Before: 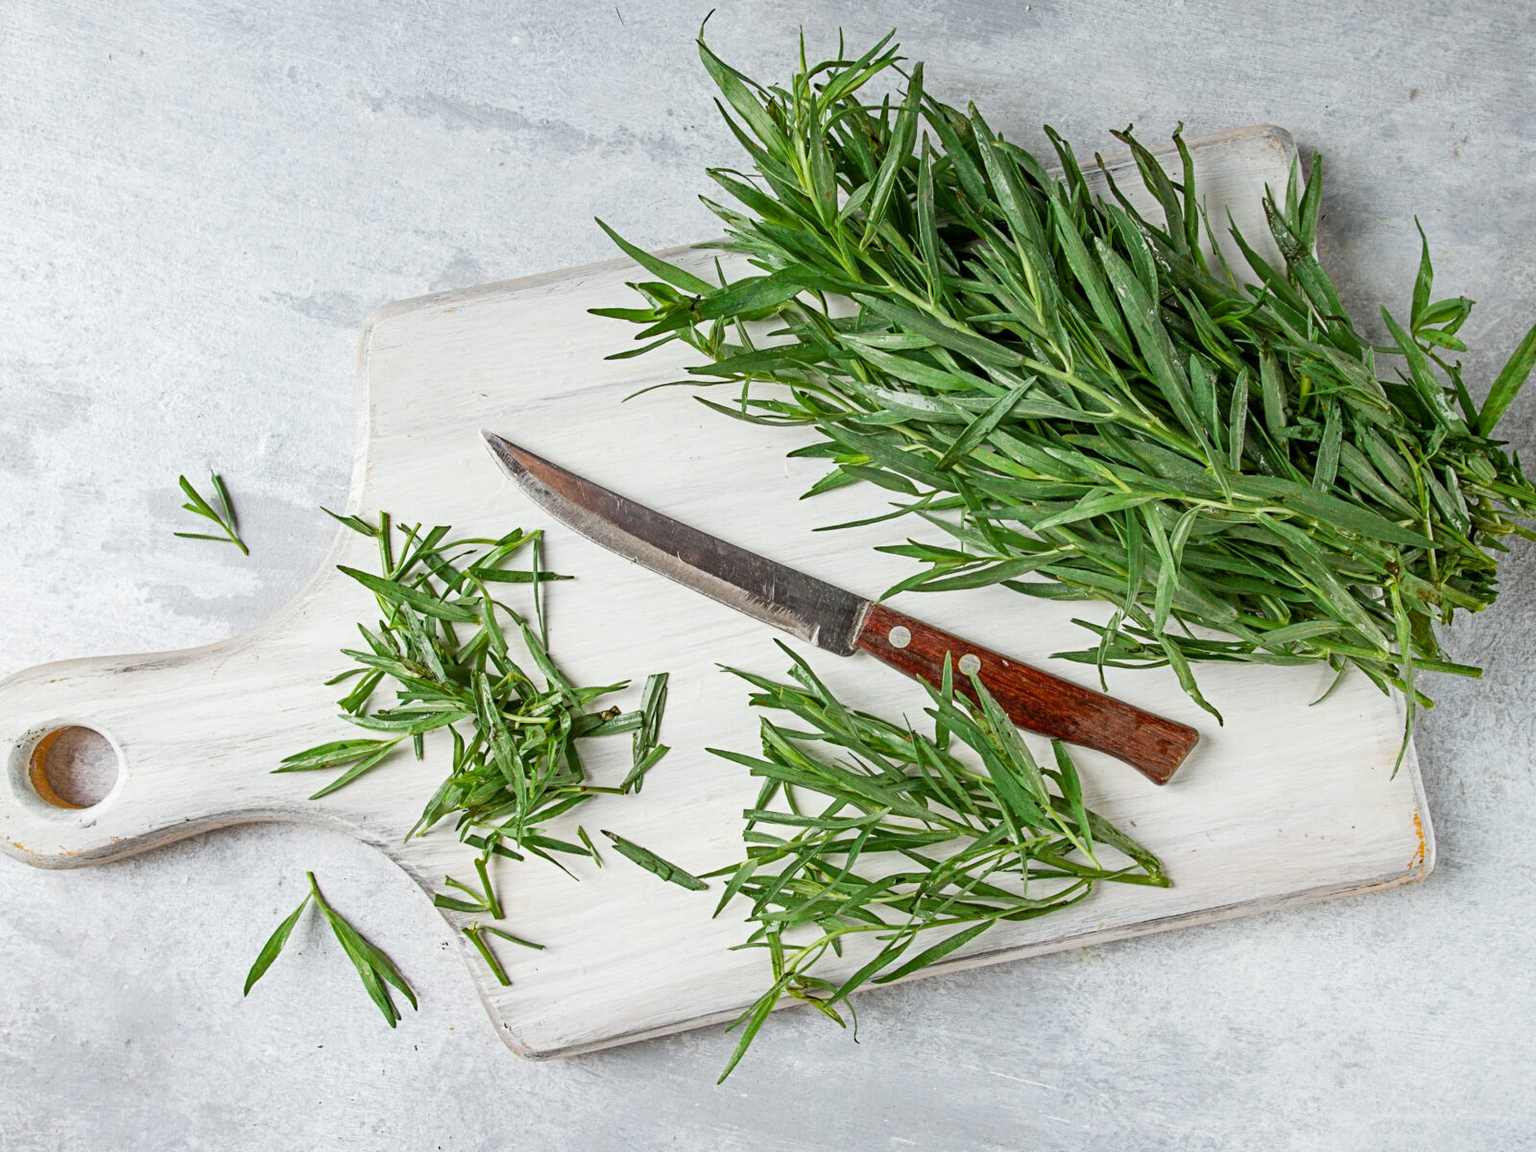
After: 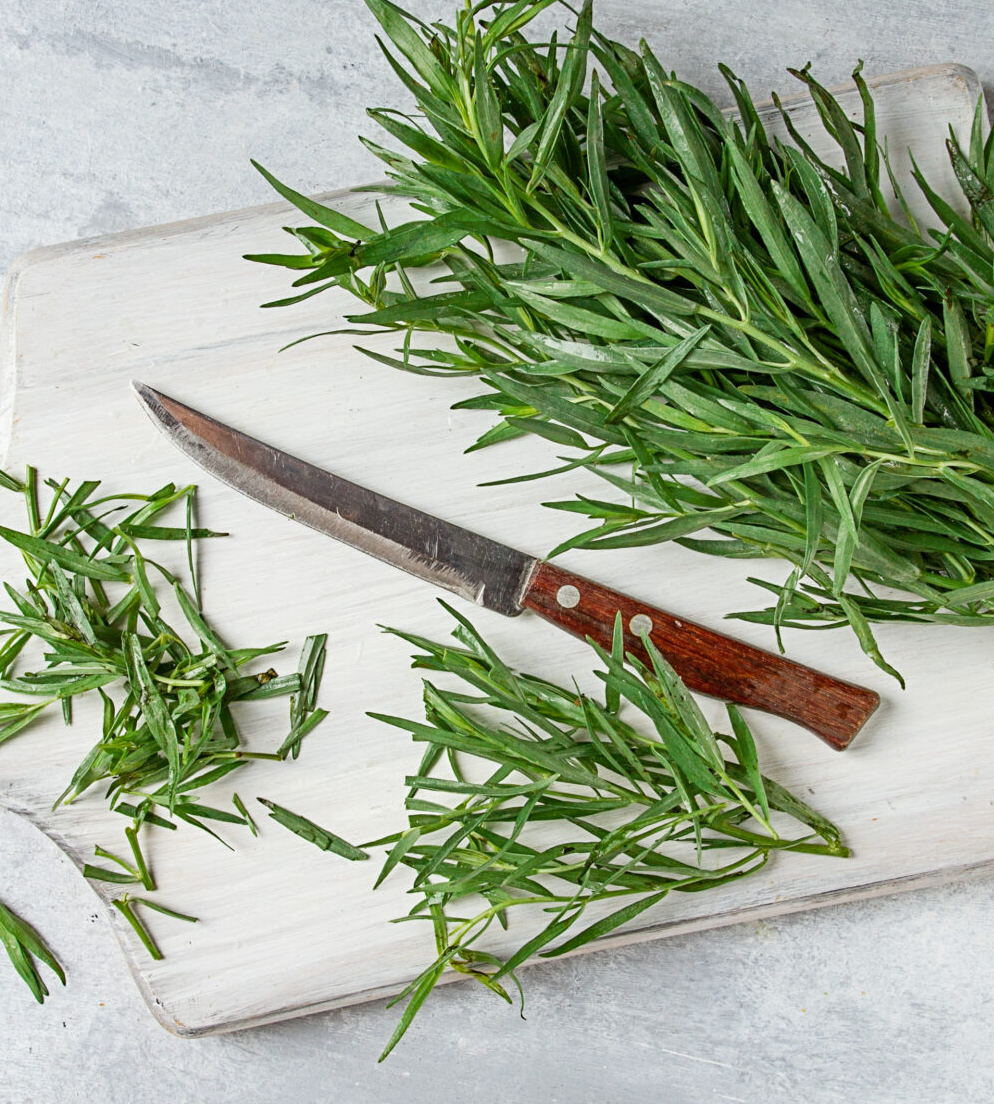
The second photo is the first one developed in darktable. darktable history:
crop and rotate: left 23.158%, top 5.642%, right 14.669%, bottom 2.354%
exposure: black level correction 0, compensate highlight preservation false
